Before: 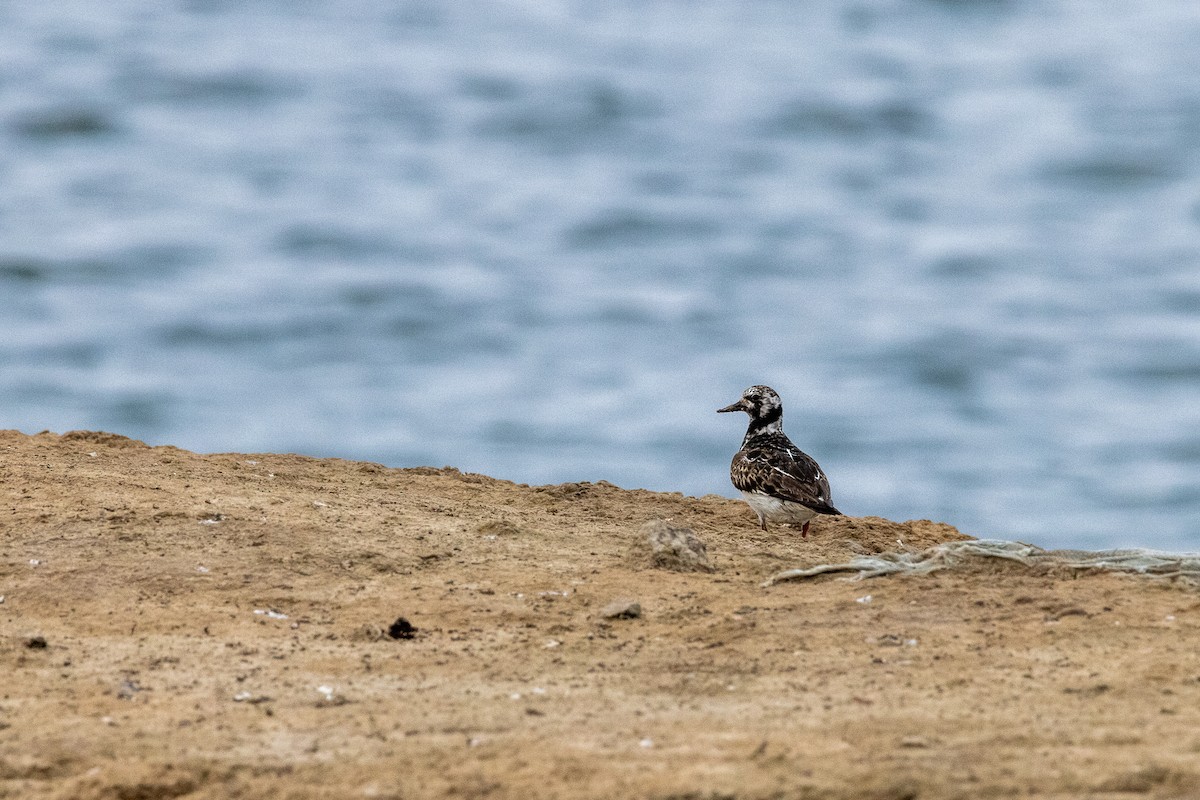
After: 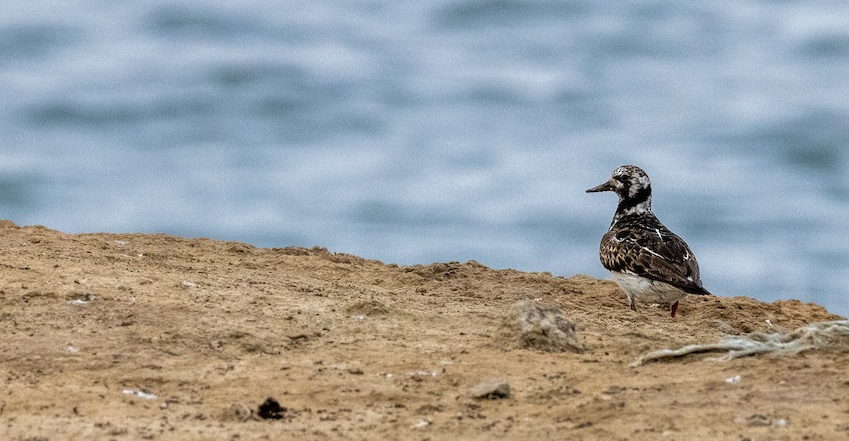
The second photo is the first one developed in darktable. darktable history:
crop: left 10.932%, top 27.576%, right 18.315%, bottom 17.246%
